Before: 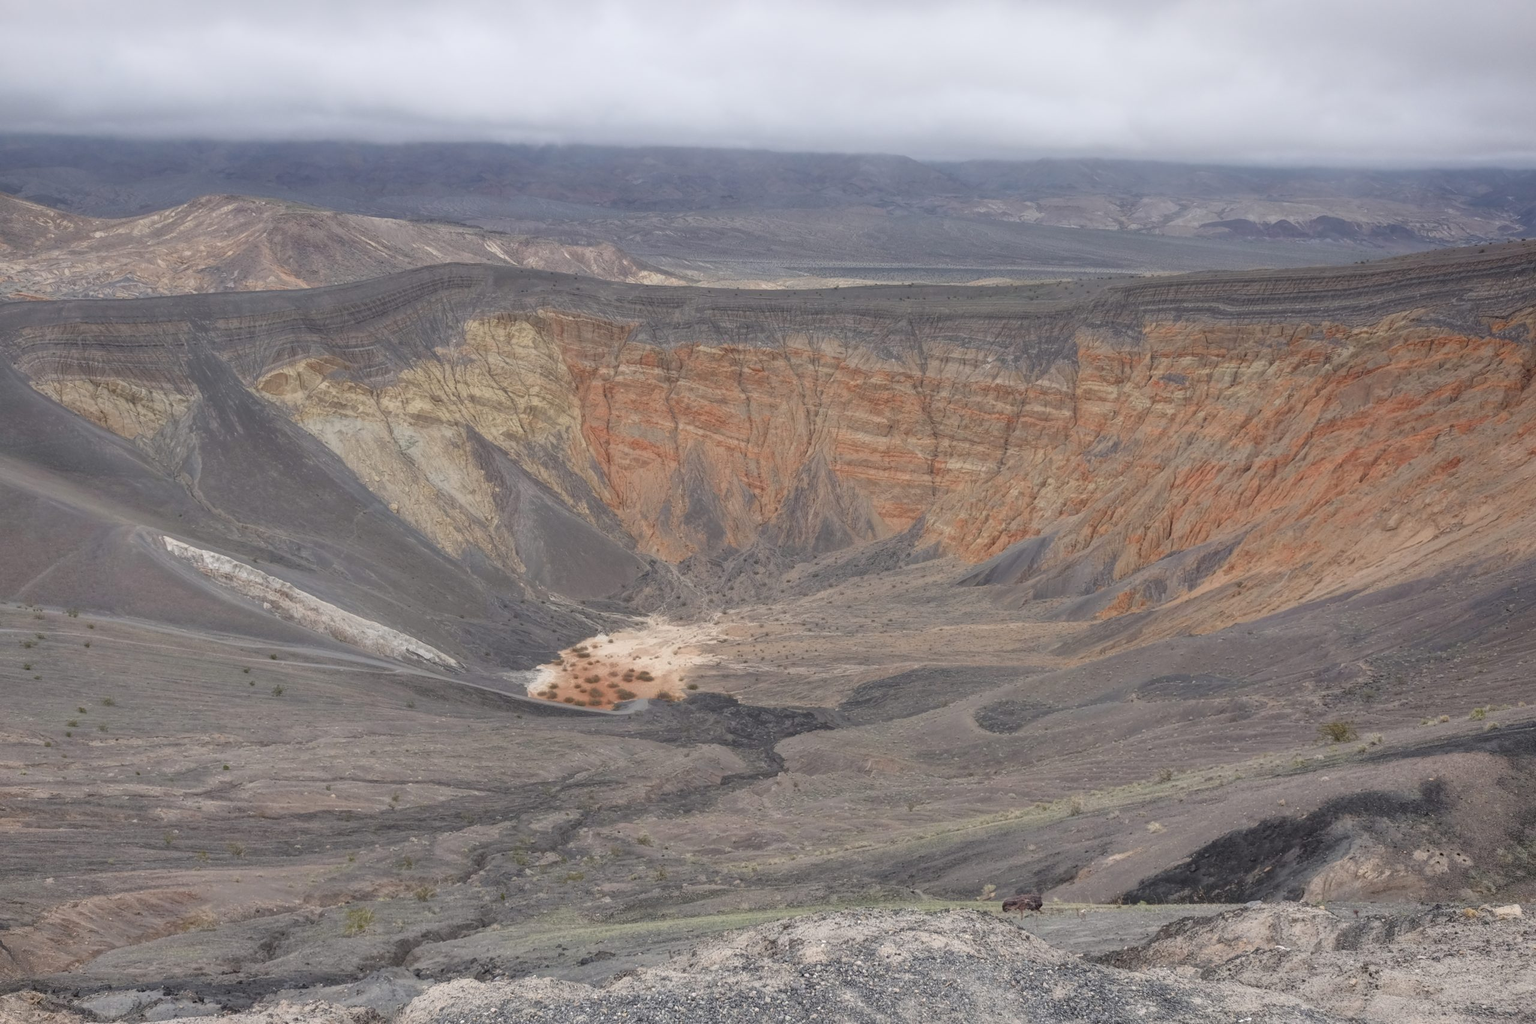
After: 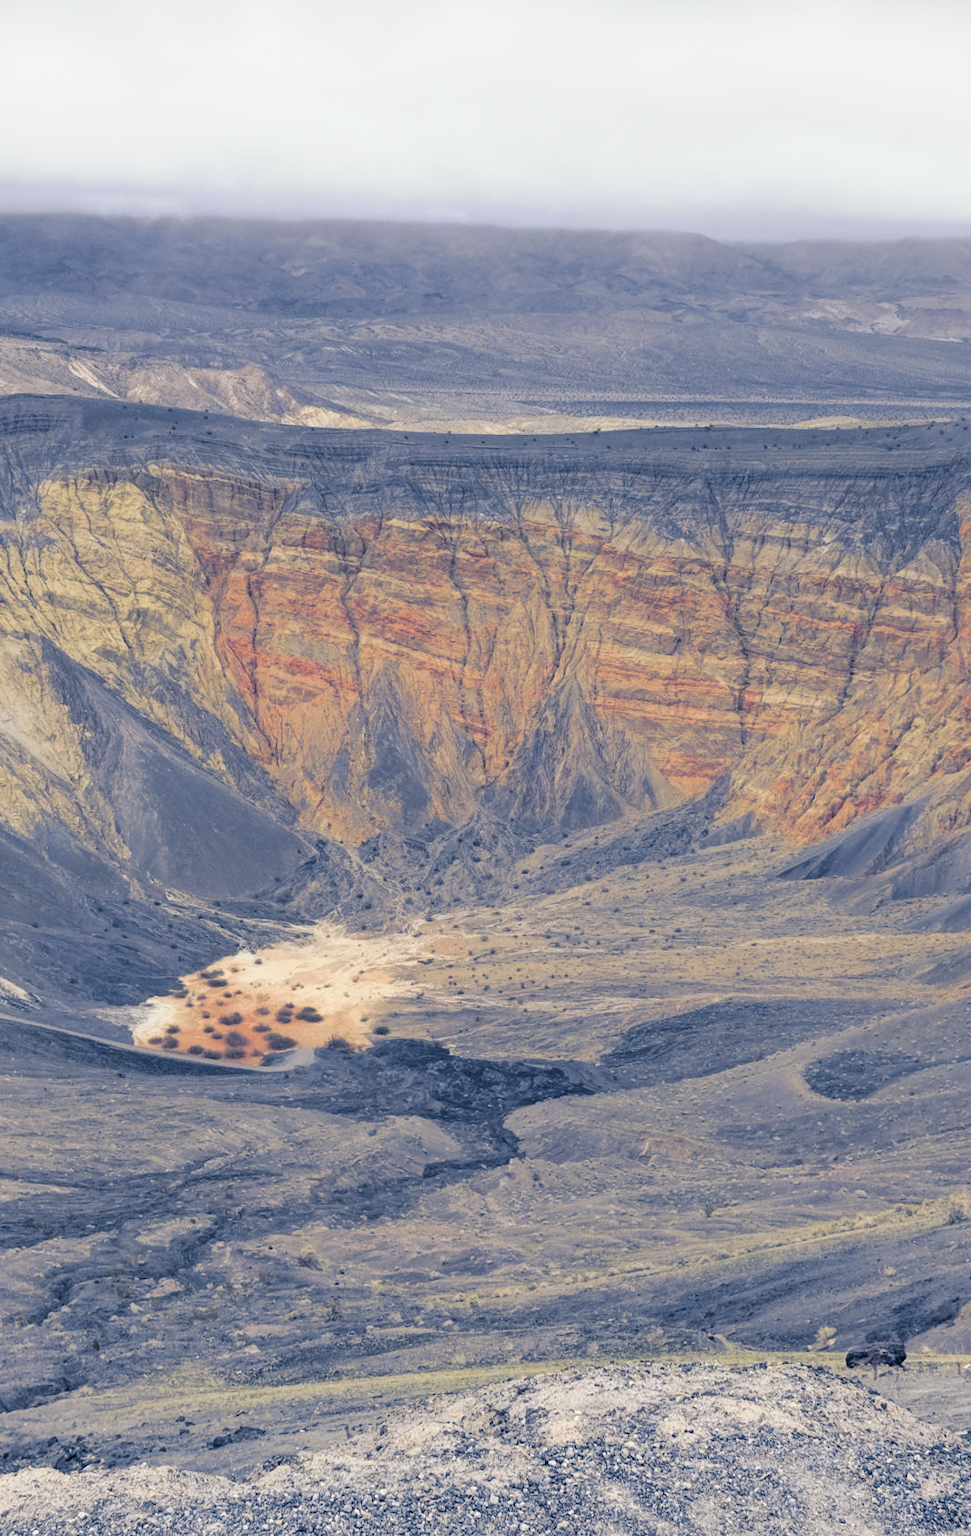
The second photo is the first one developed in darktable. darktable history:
exposure: exposure -0.072 EV, compensate highlight preservation false
split-toning: shadows › hue 226.8°, shadows › saturation 0.84
tone curve: curves: ch0 [(0, 0.011) (0.053, 0.026) (0.174, 0.115) (0.398, 0.444) (0.673, 0.775) (0.829, 0.906) (0.991, 0.981)]; ch1 [(0, 0) (0.264, 0.22) (0.407, 0.373) (0.463, 0.457) (0.492, 0.501) (0.512, 0.513) (0.54, 0.543) (0.585, 0.617) (0.659, 0.686) (0.78, 0.8) (1, 1)]; ch2 [(0, 0) (0.438, 0.449) (0.473, 0.469) (0.503, 0.5) (0.523, 0.534) (0.562, 0.591) (0.612, 0.627) (0.701, 0.707) (1, 1)], color space Lab, independent channels, preserve colors none
crop: left 28.583%, right 29.231%
